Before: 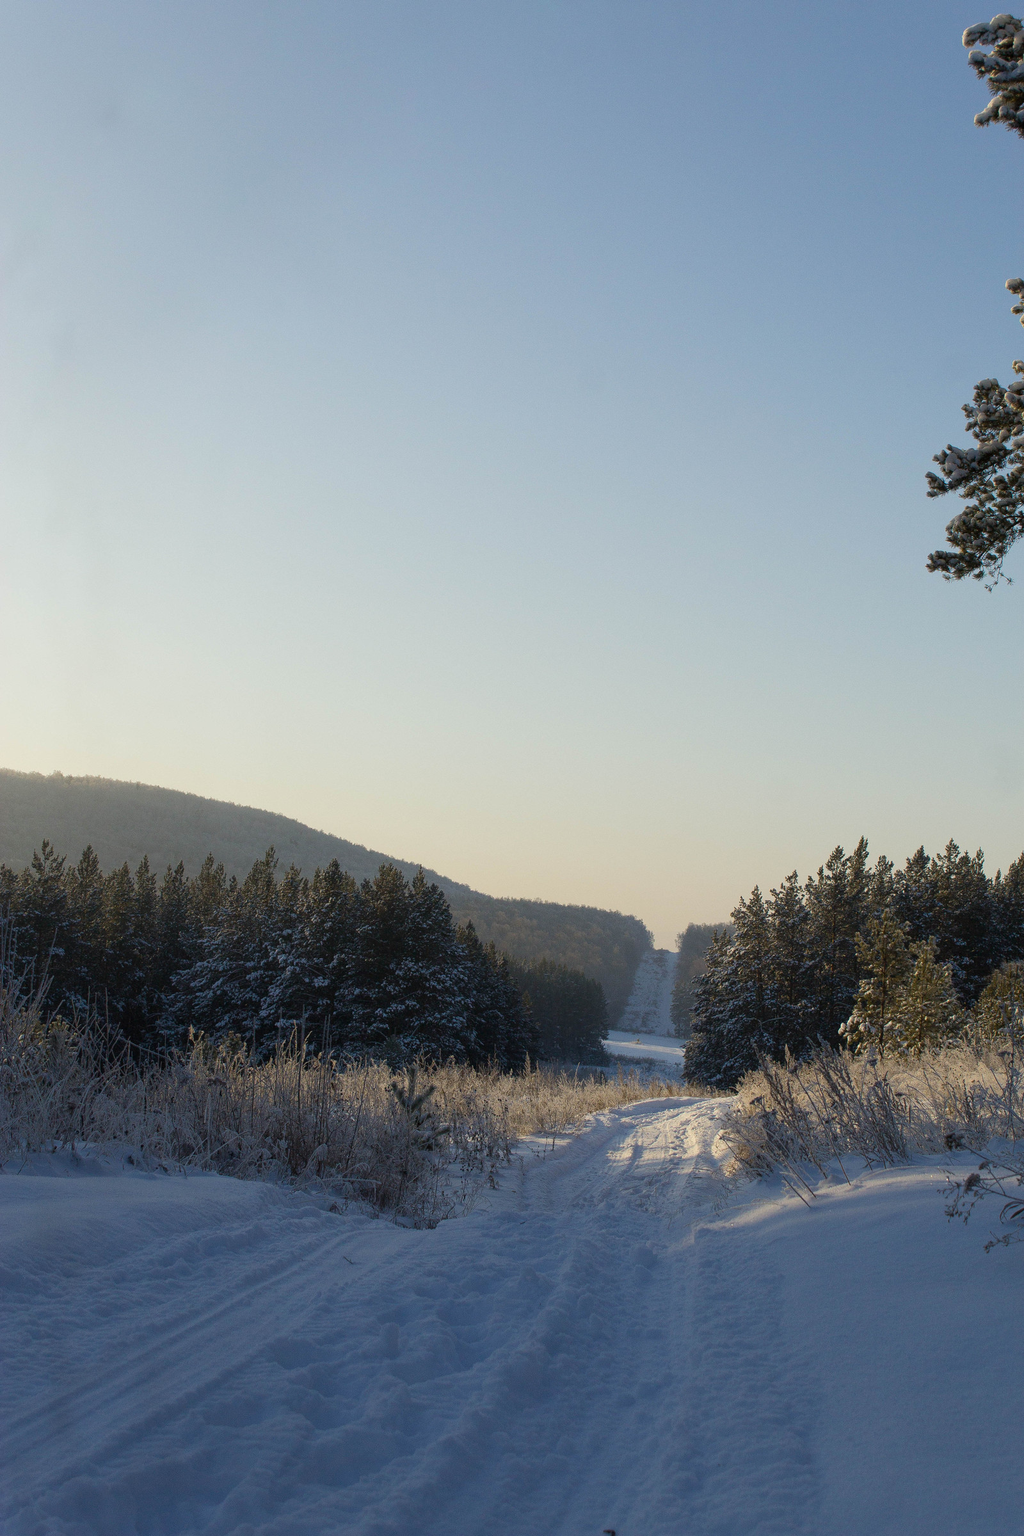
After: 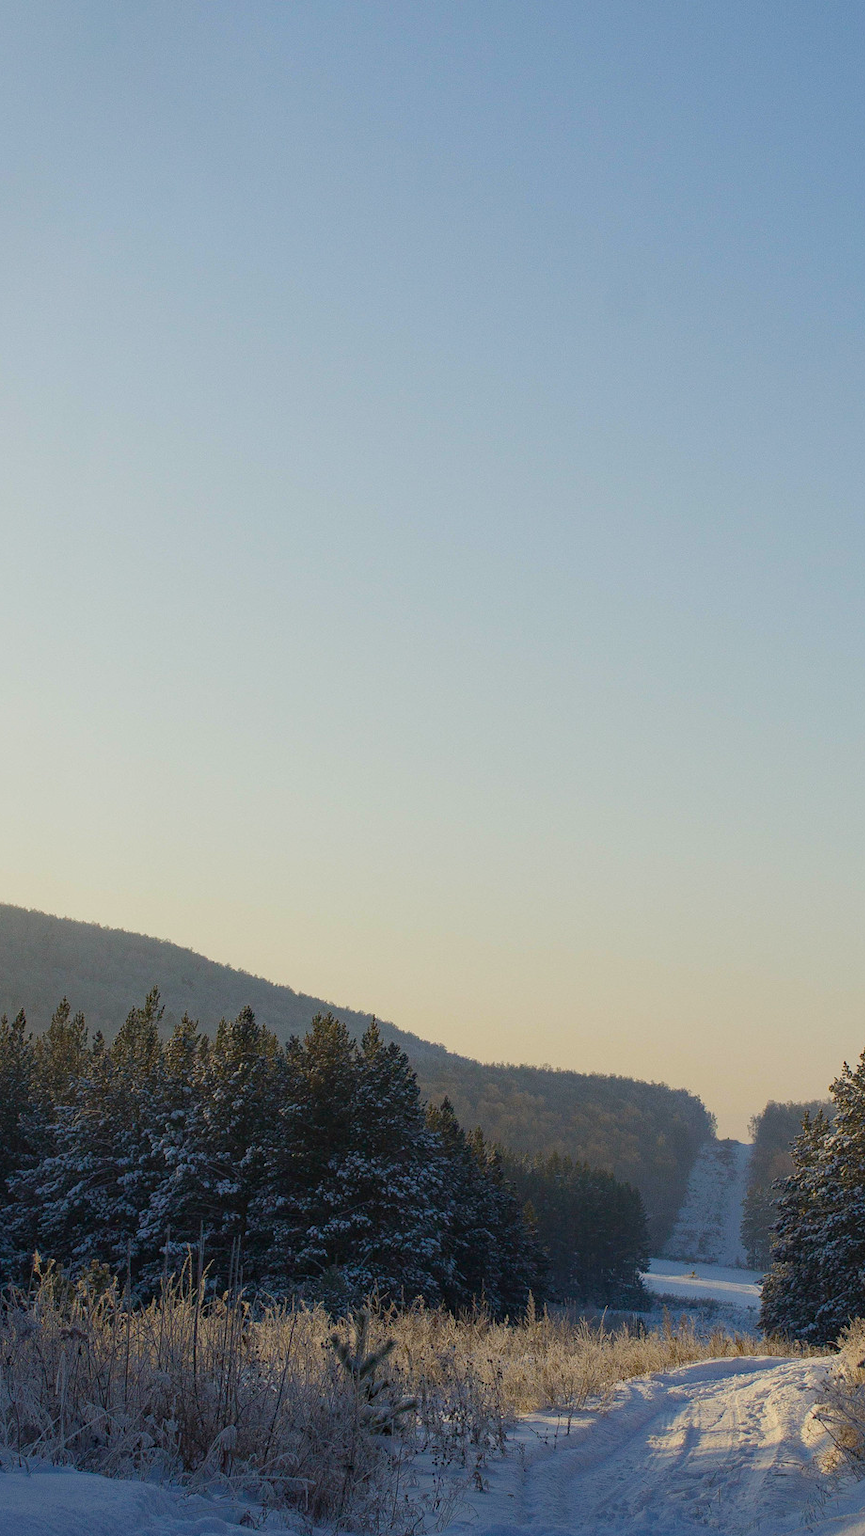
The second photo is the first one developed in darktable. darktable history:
crop: left 16.257%, top 11.346%, right 26.236%, bottom 20.608%
color balance rgb: perceptual saturation grading › global saturation 19.729%, contrast -9.666%
haze removal: compatibility mode true, adaptive false
